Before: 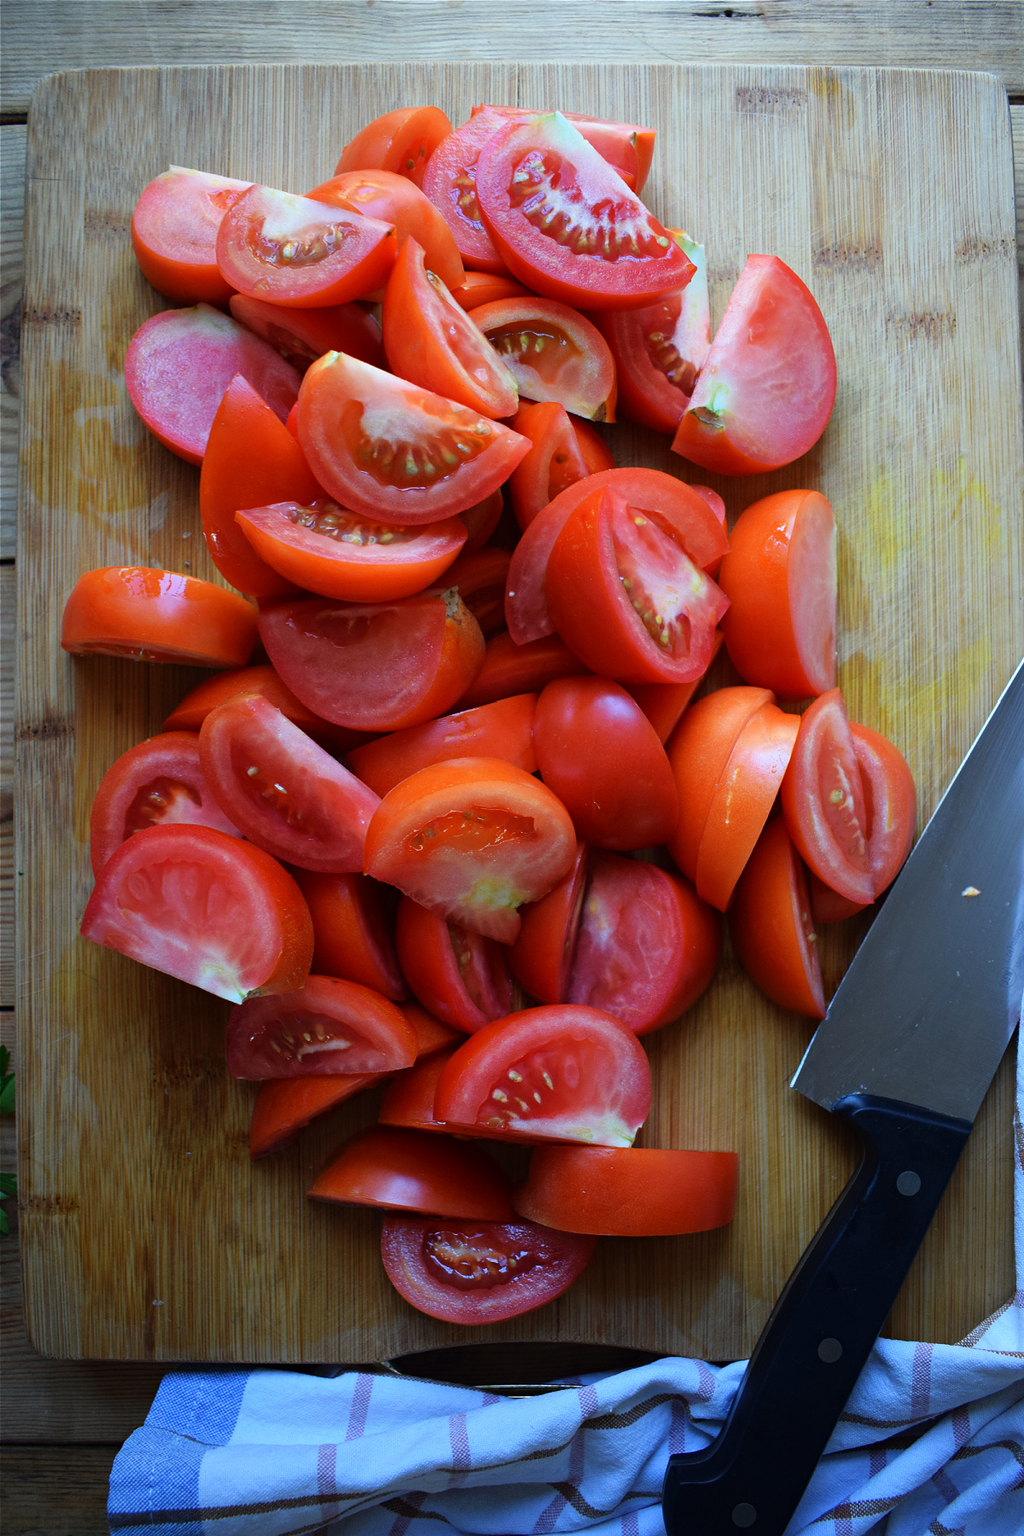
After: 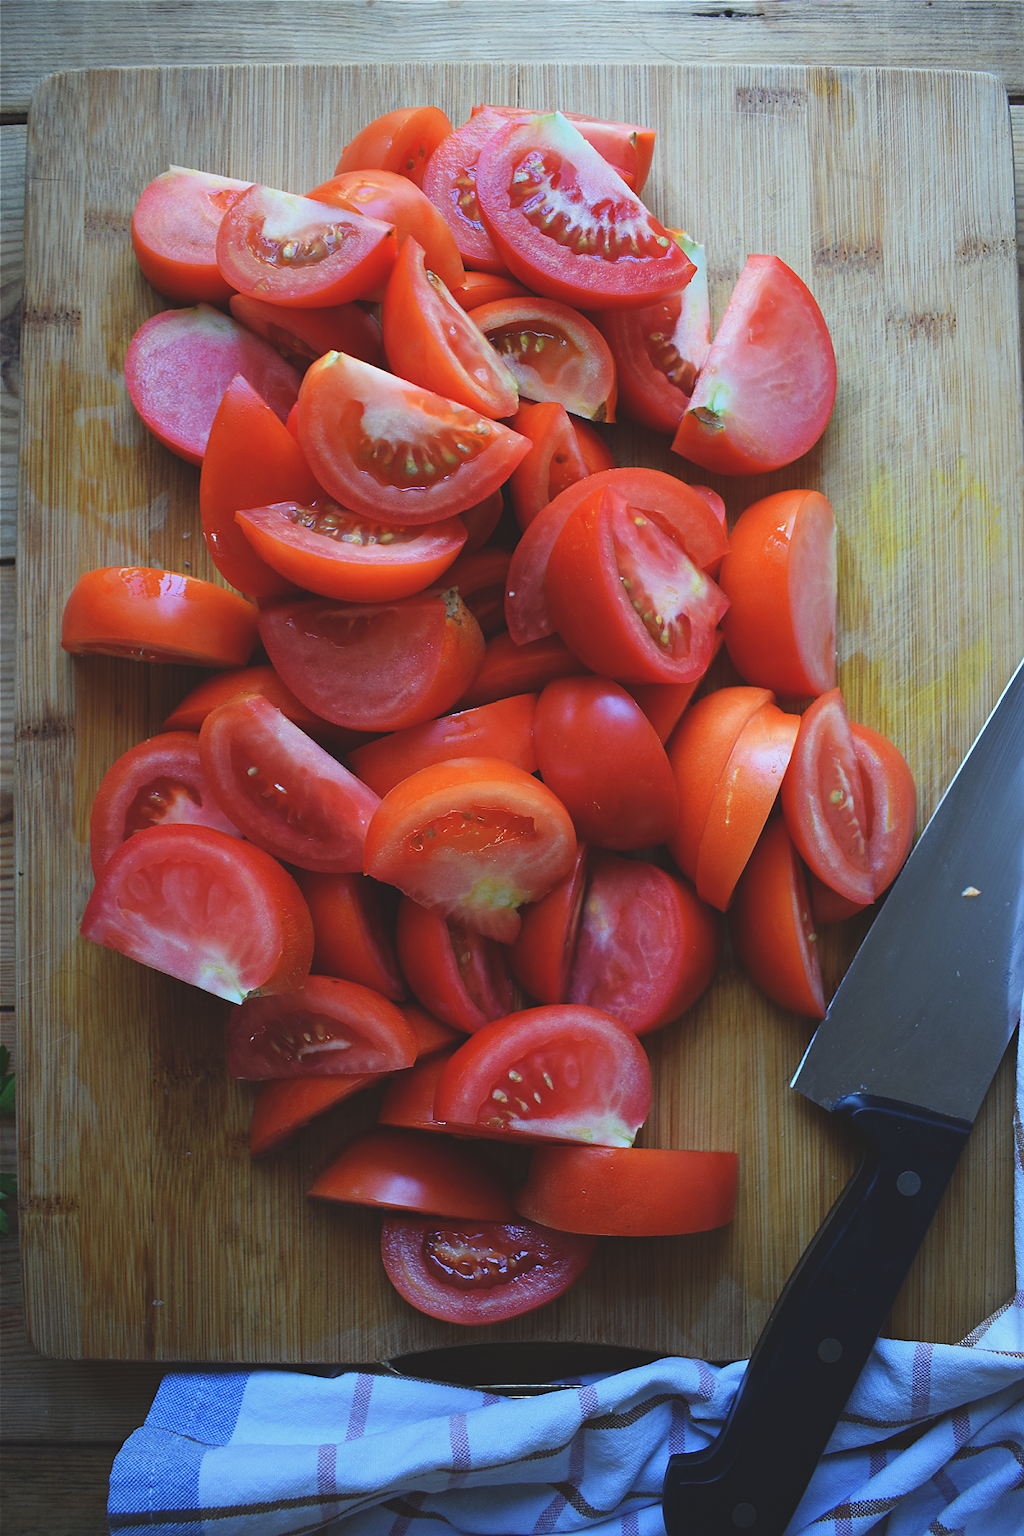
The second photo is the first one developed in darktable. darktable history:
exposure: black level correction -0.015, exposure -0.125 EV, compensate highlight preservation false
sharpen: radius 1, threshold 1
